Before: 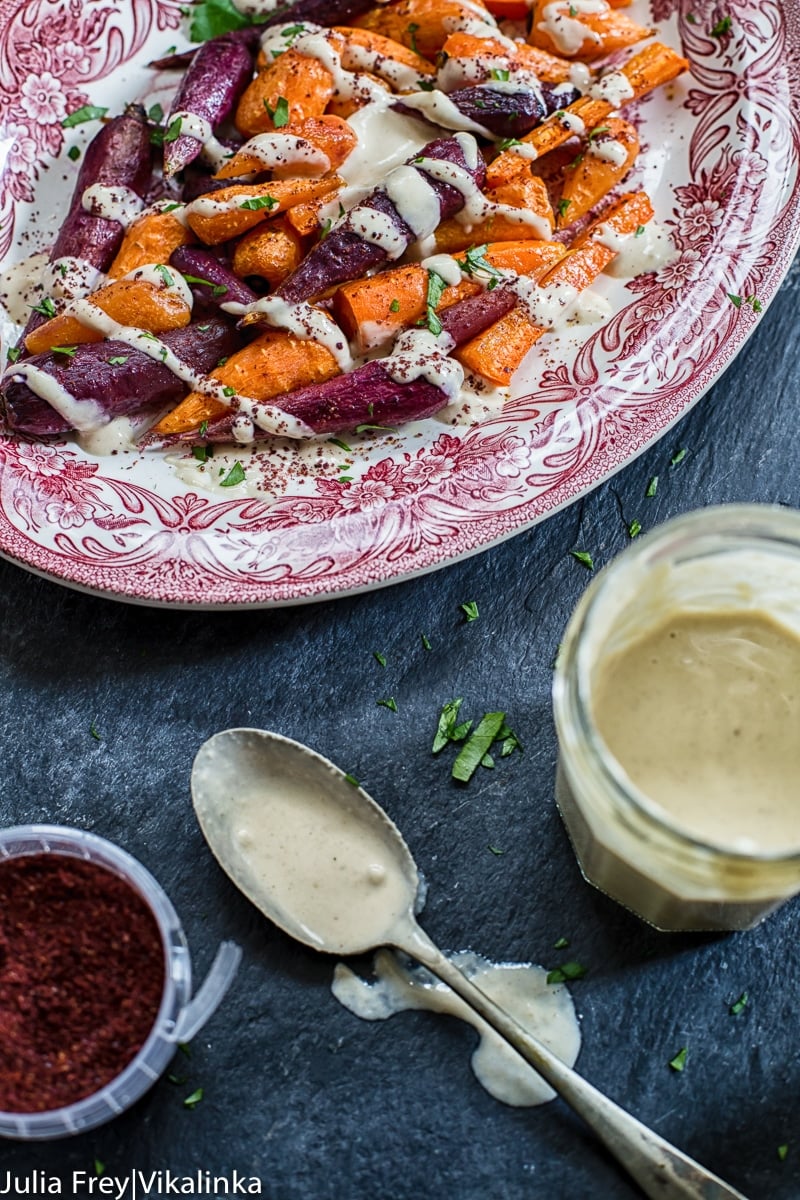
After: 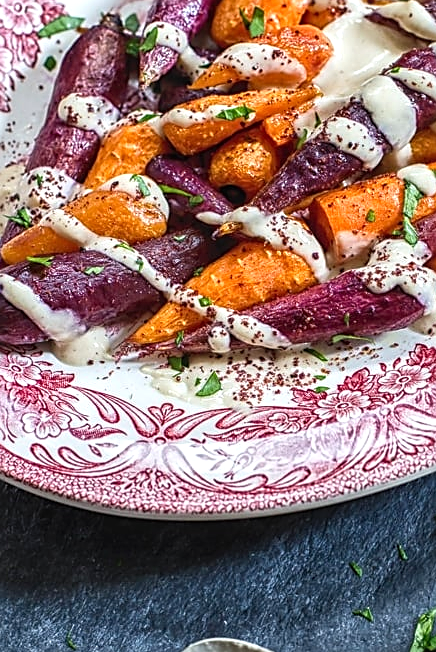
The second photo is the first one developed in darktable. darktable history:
local contrast: detail 110%
exposure: black level correction 0.001, exposure 0.498 EV, compensate exposure bias true, compensate highlight preservation false
crop and rotate: left 3.069%, top 7.577%, right 42.339%, bottom 38.067%
sharpen: on, module defaults
